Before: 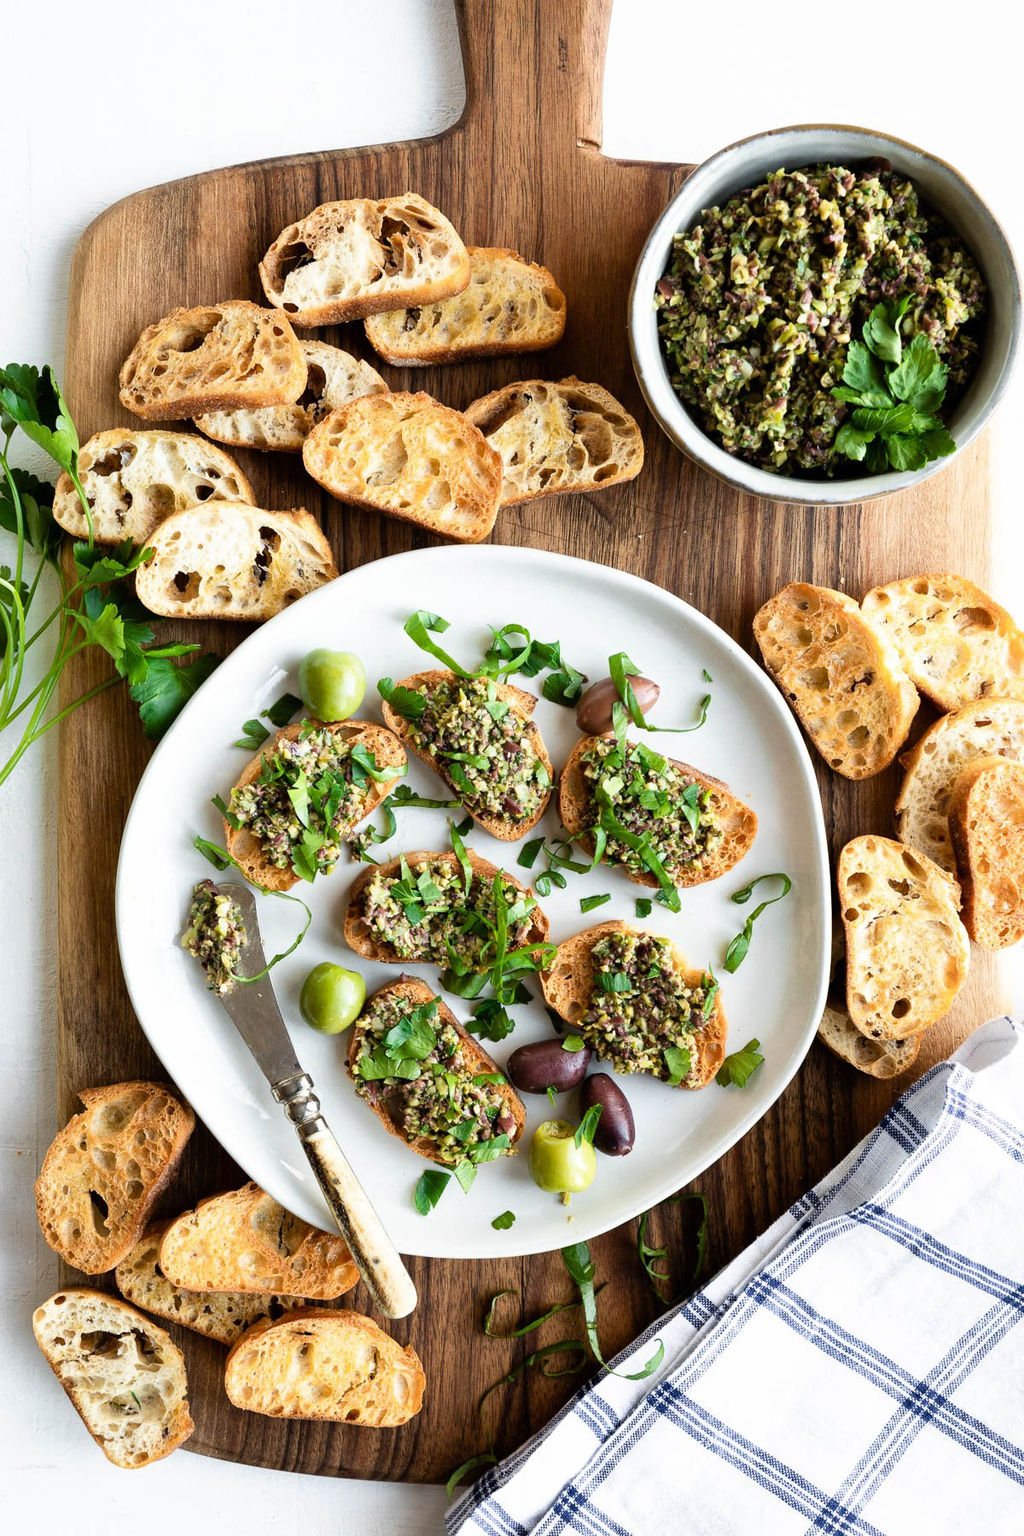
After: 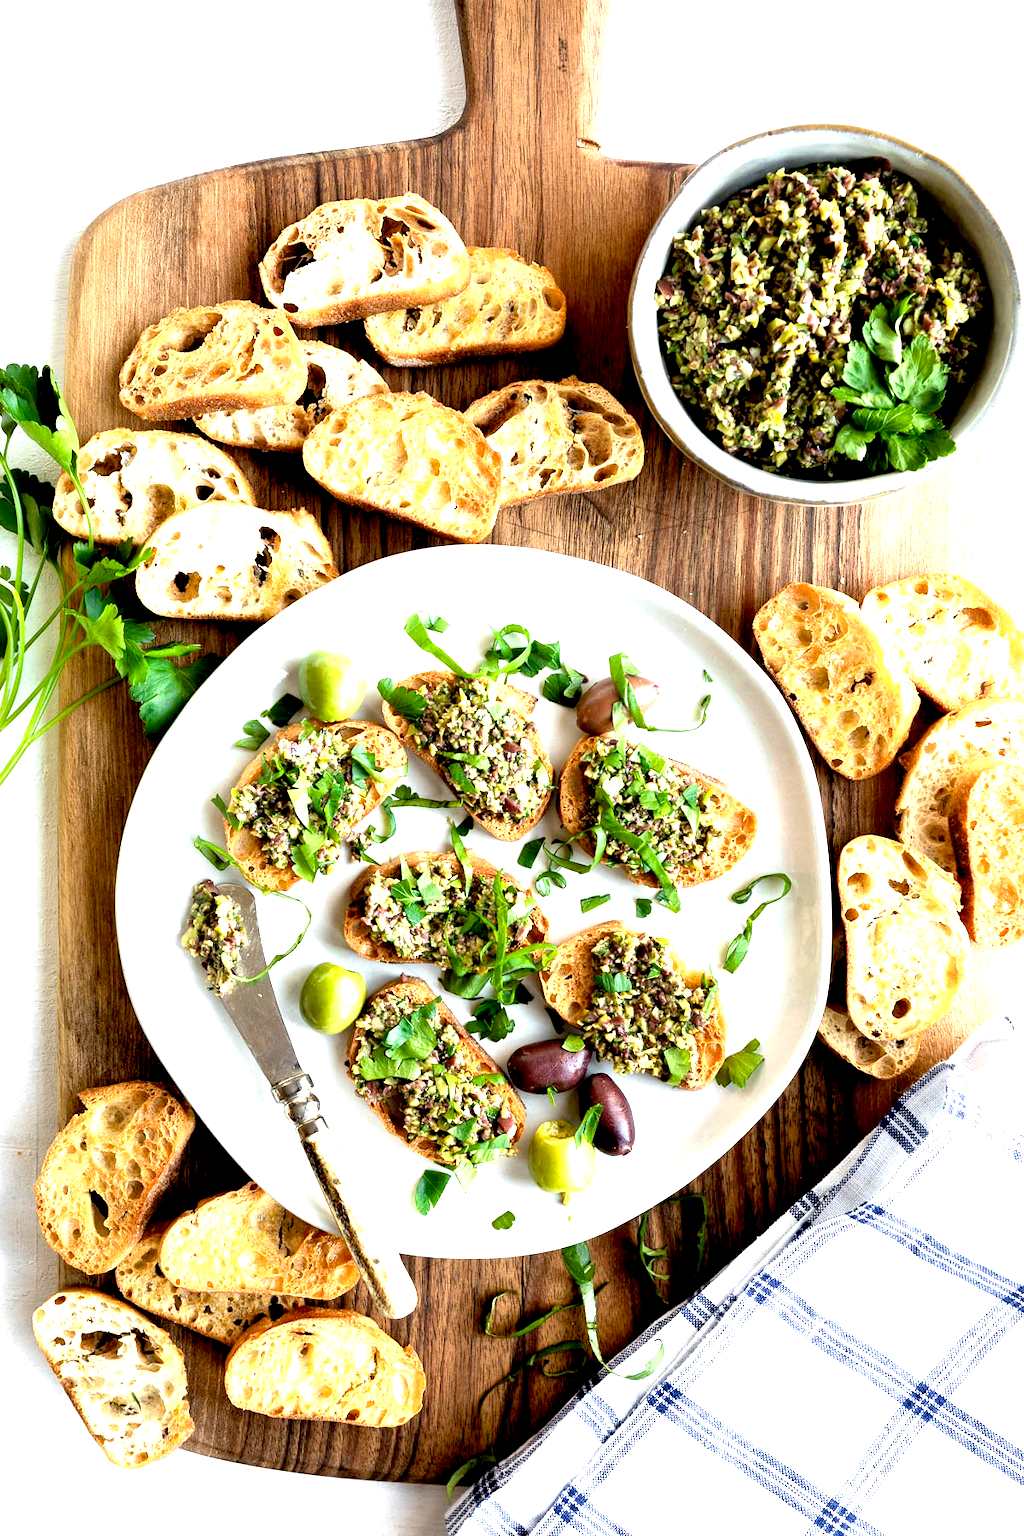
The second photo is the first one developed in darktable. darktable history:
exposure: black level correction 0.01, exposure 1 EV, compensate exposure bias true, compensate highlight preservation false
